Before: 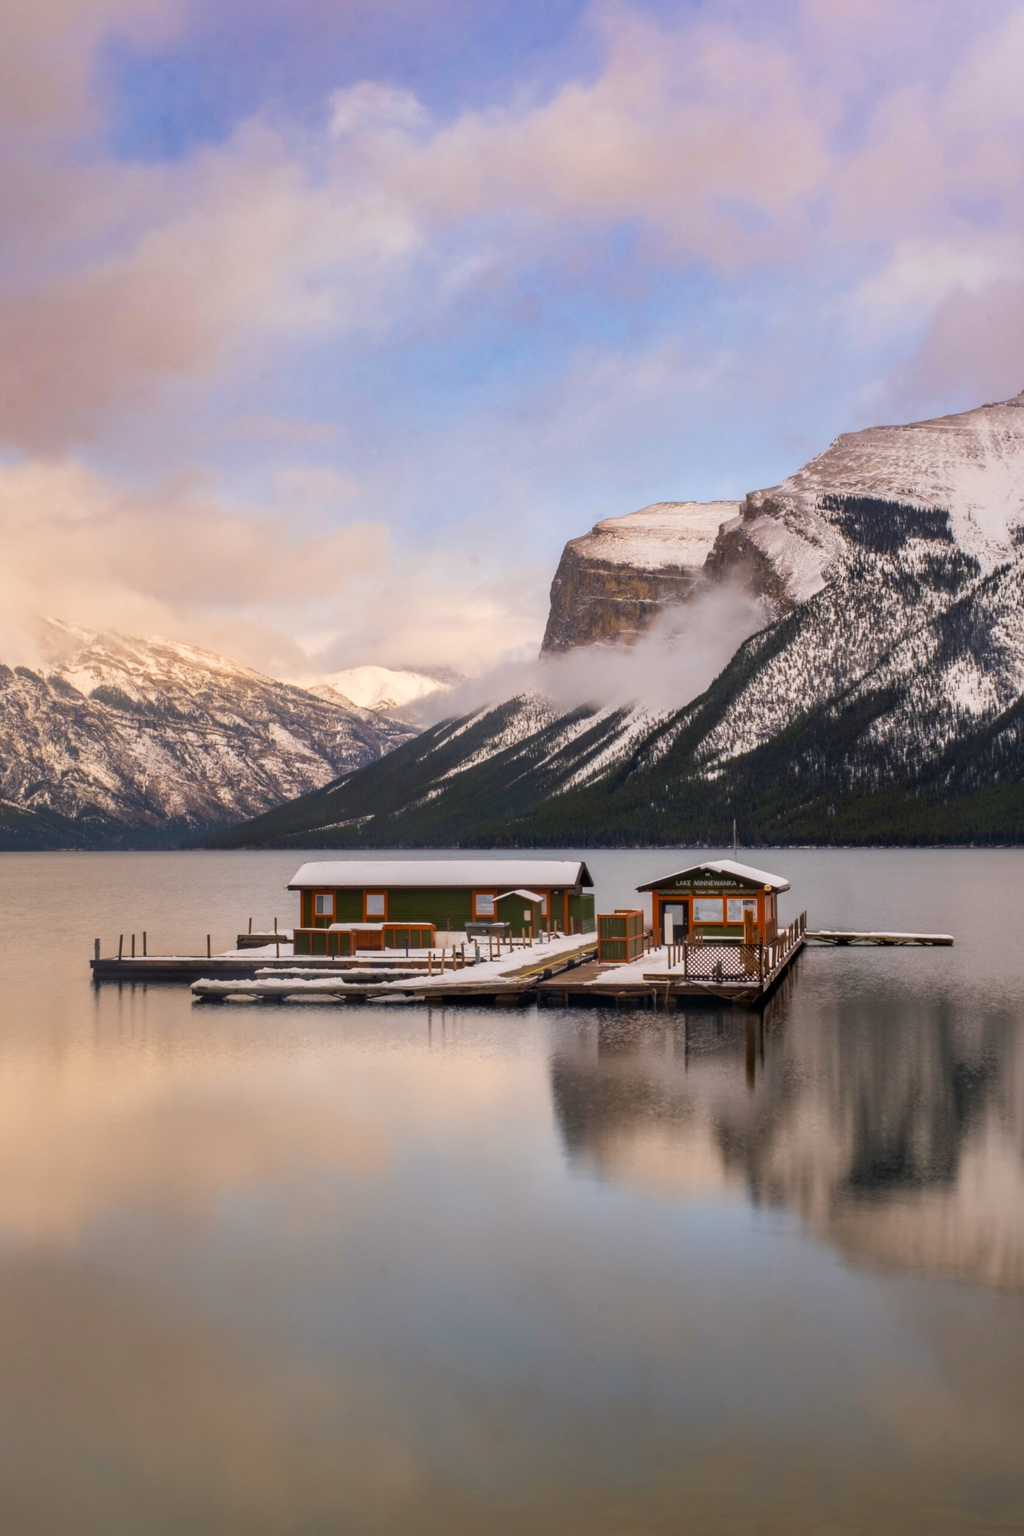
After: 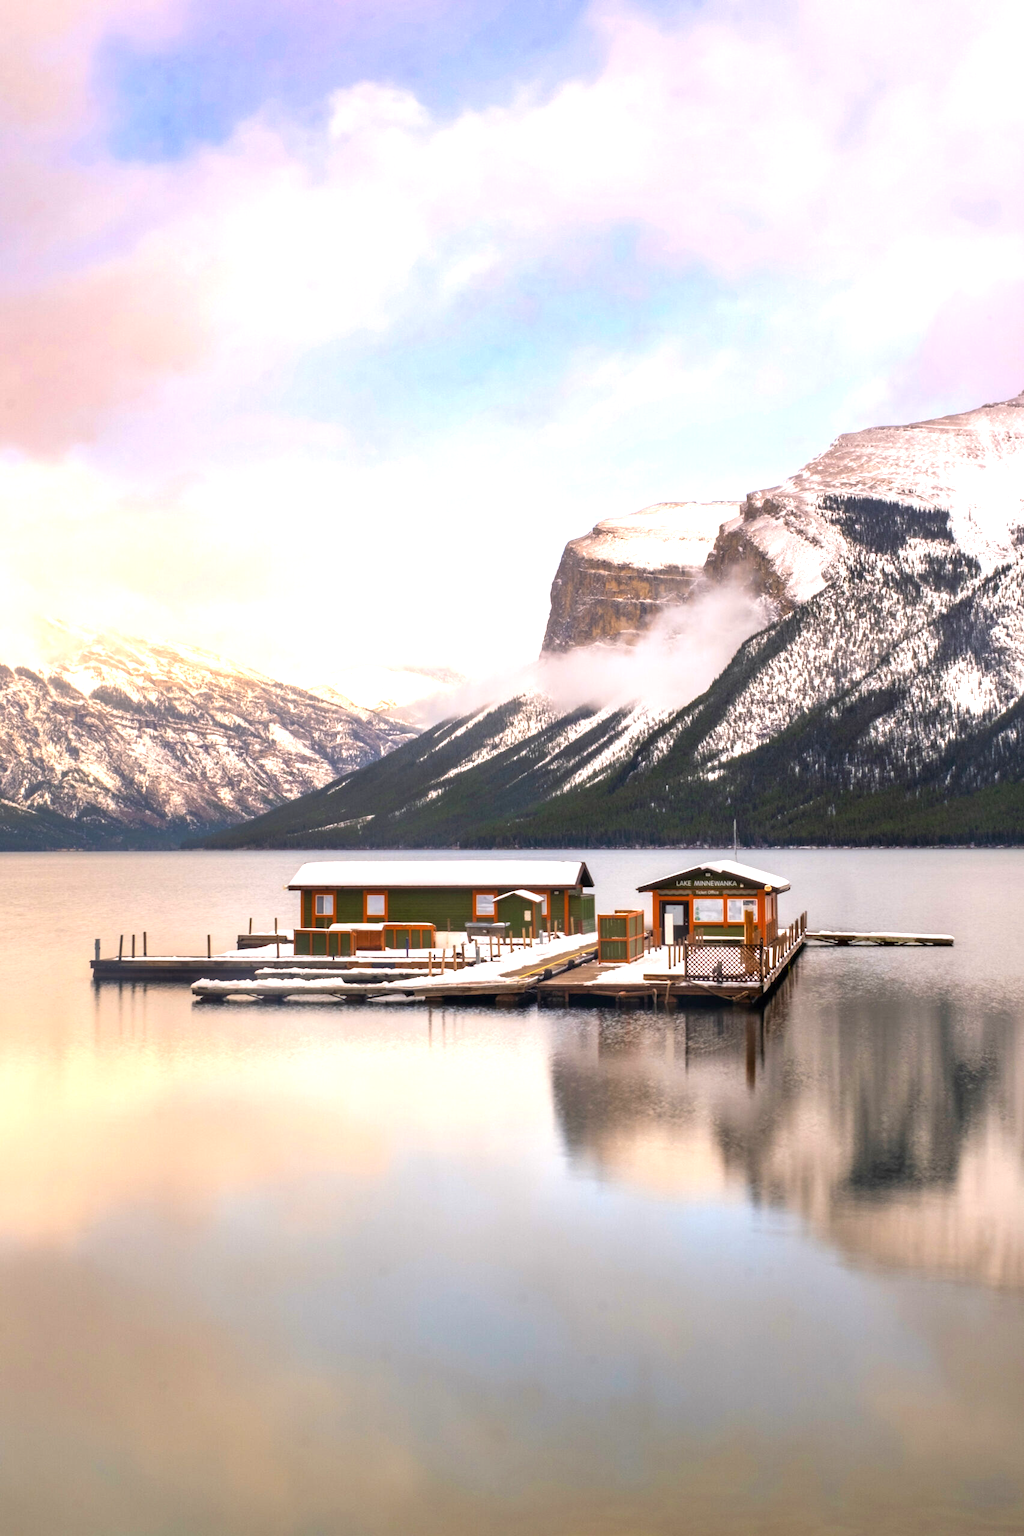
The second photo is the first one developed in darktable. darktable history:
exposure: black level correction 0, exposure 1.096 EV, compensate highlight preservation false
